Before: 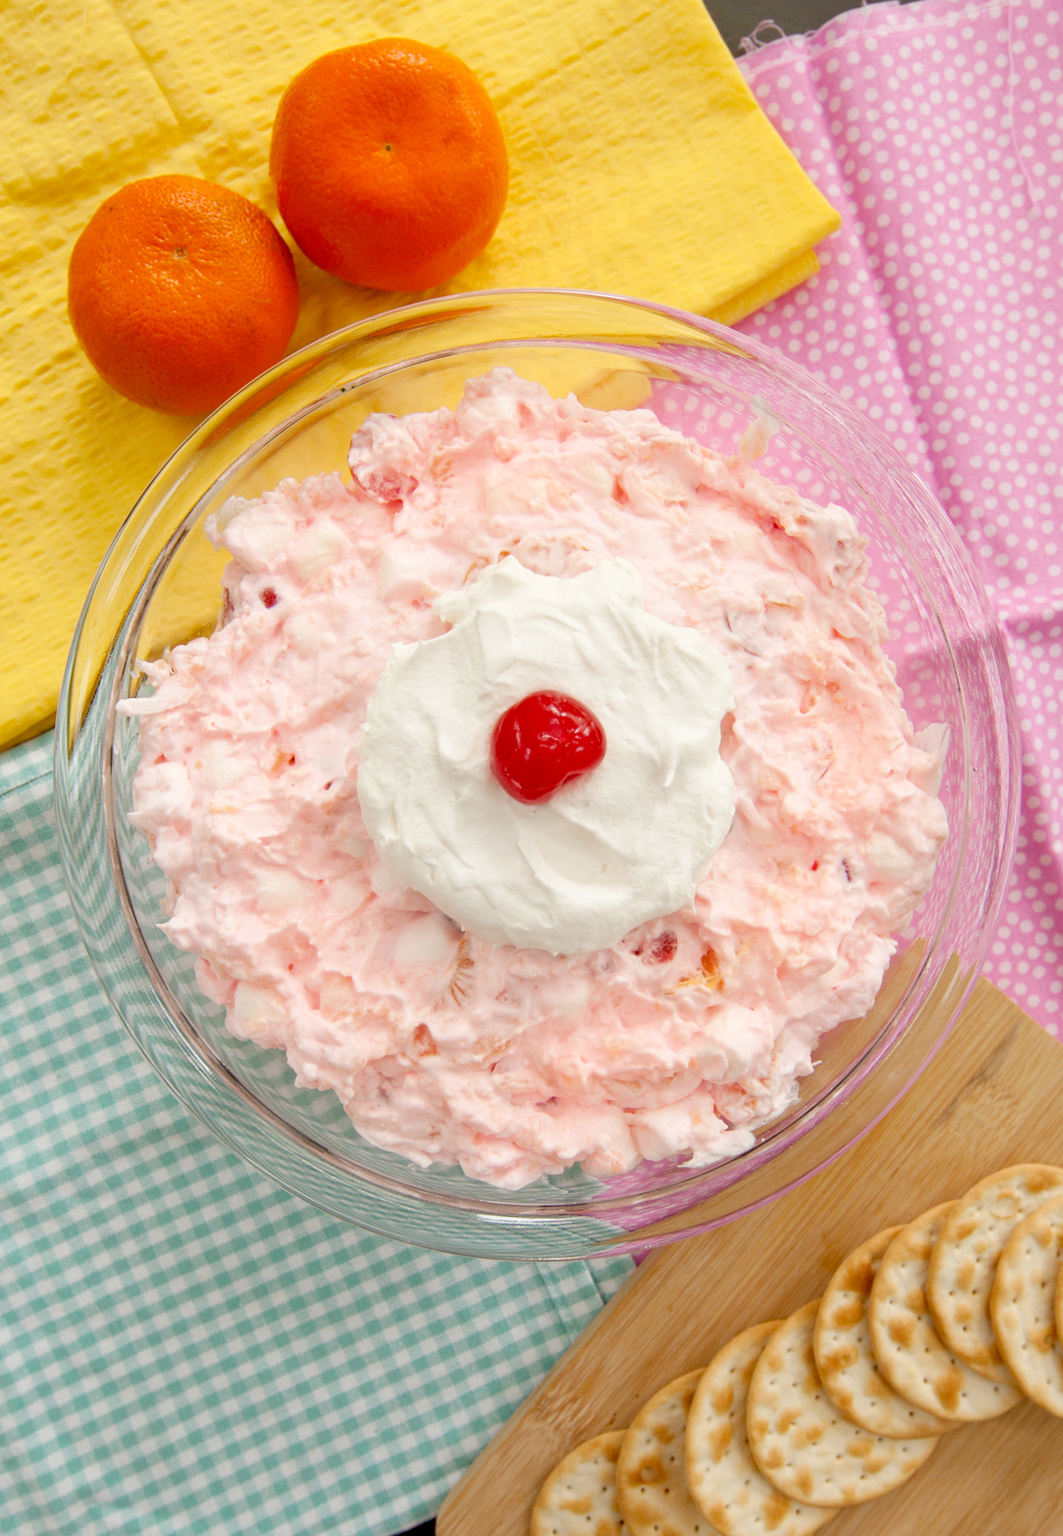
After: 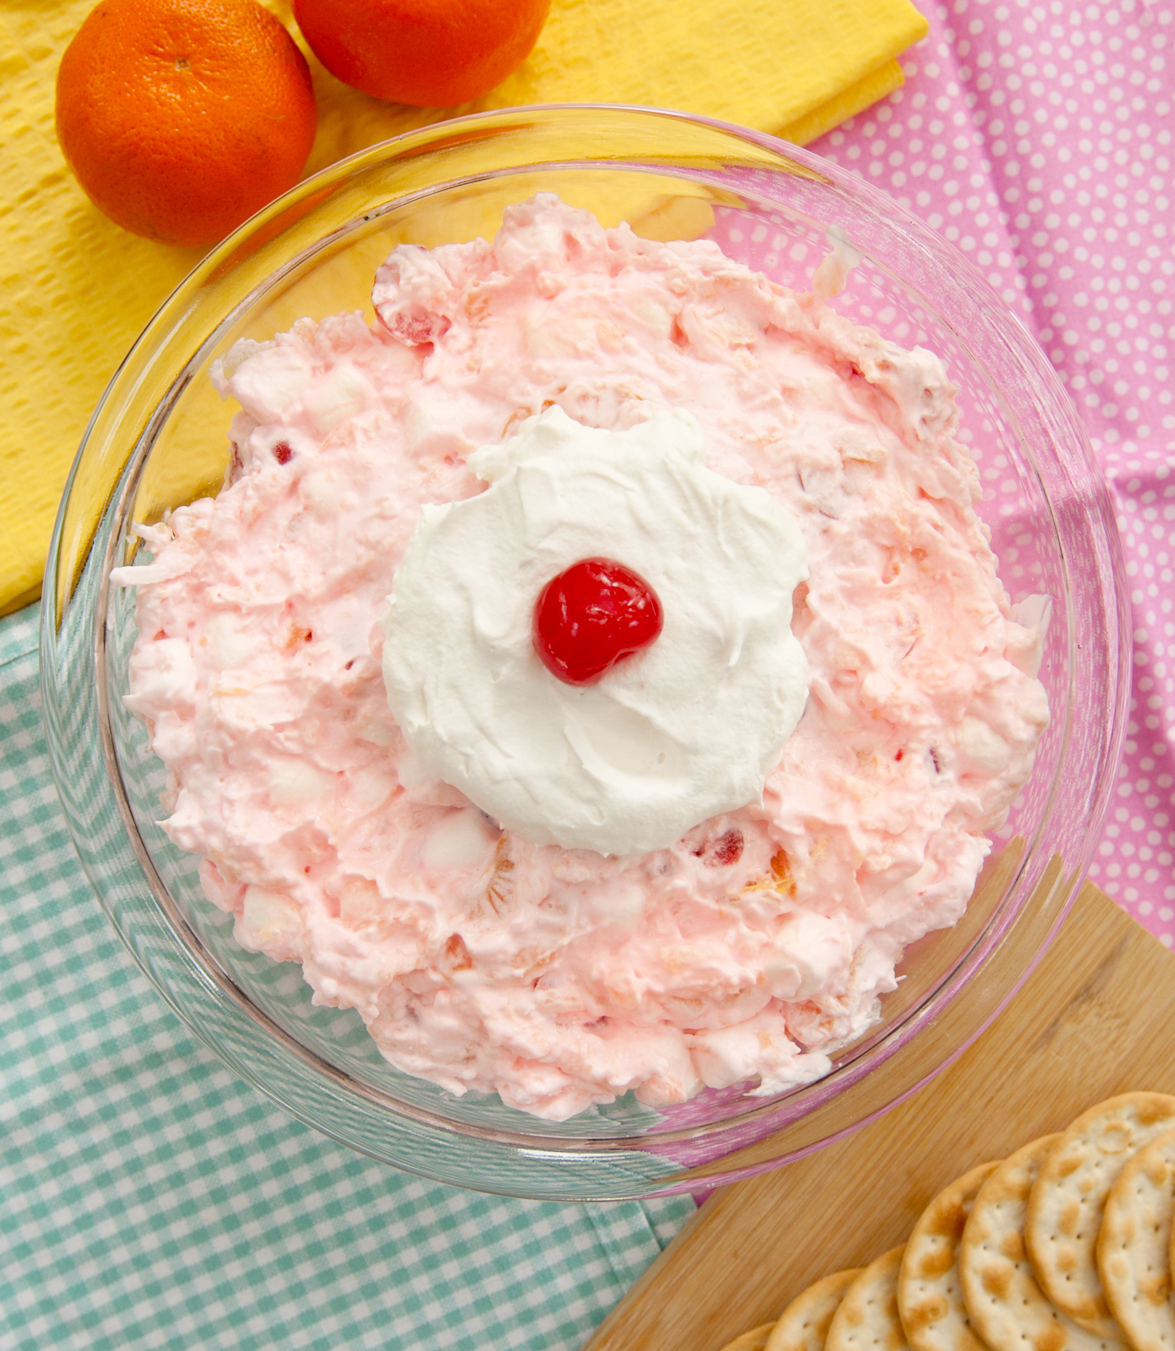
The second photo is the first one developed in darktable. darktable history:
crop and rotate: left 1.814%, top 12.818%, right 0.25%, bottom 9.225%
base curve: exposure shift 0, preserve colors none
